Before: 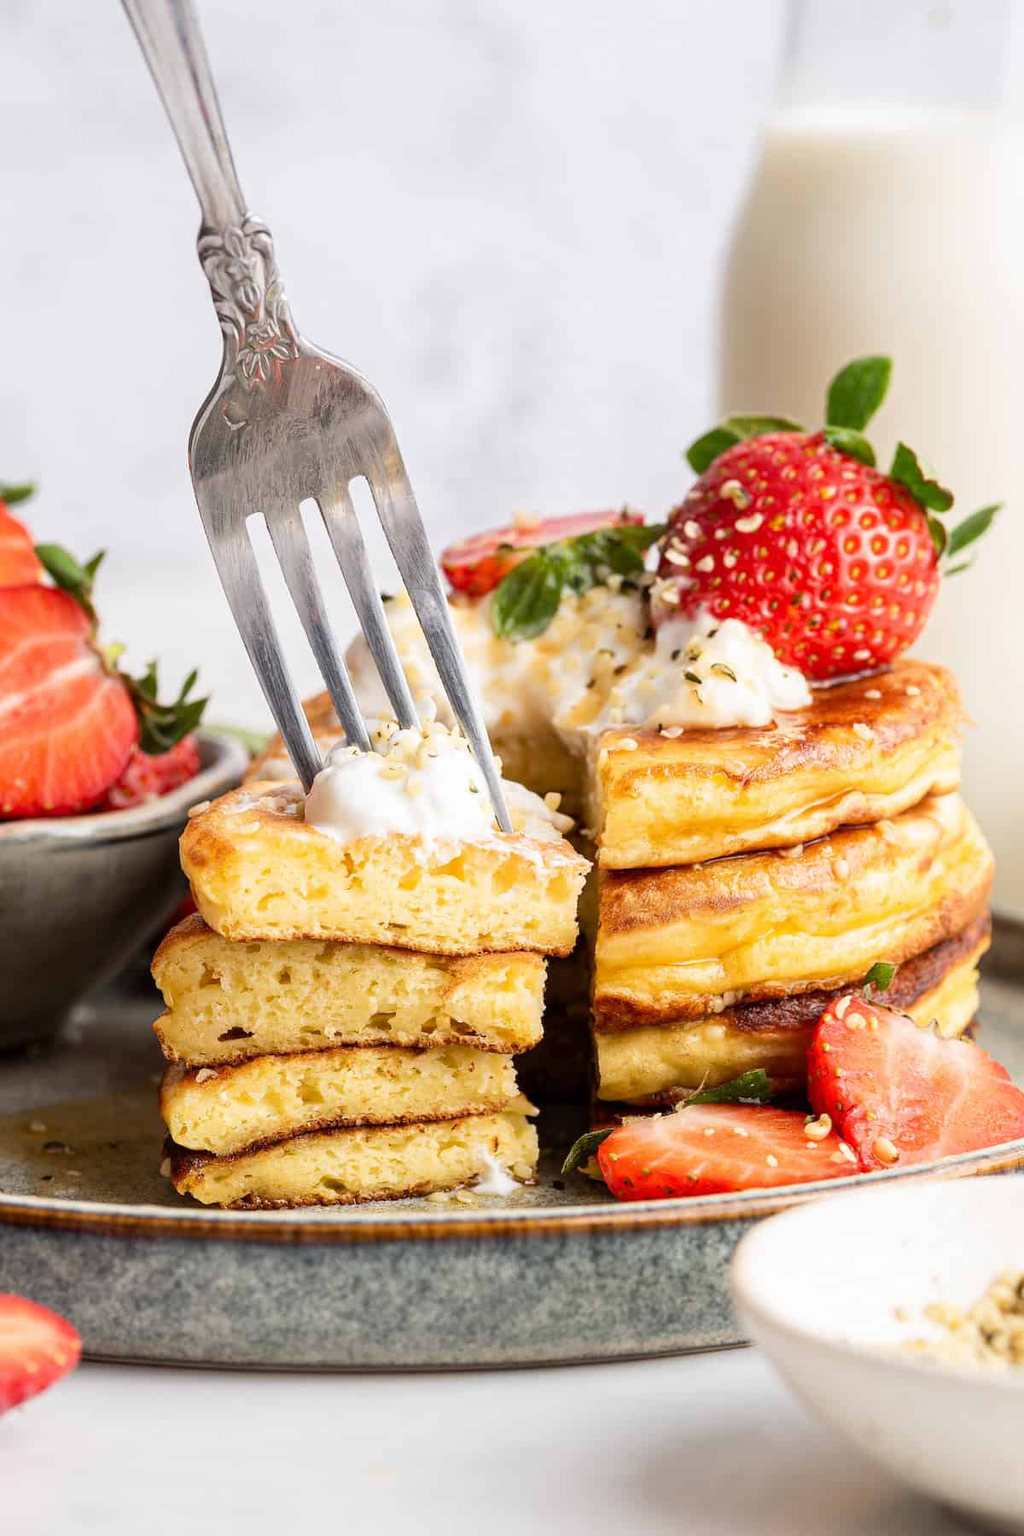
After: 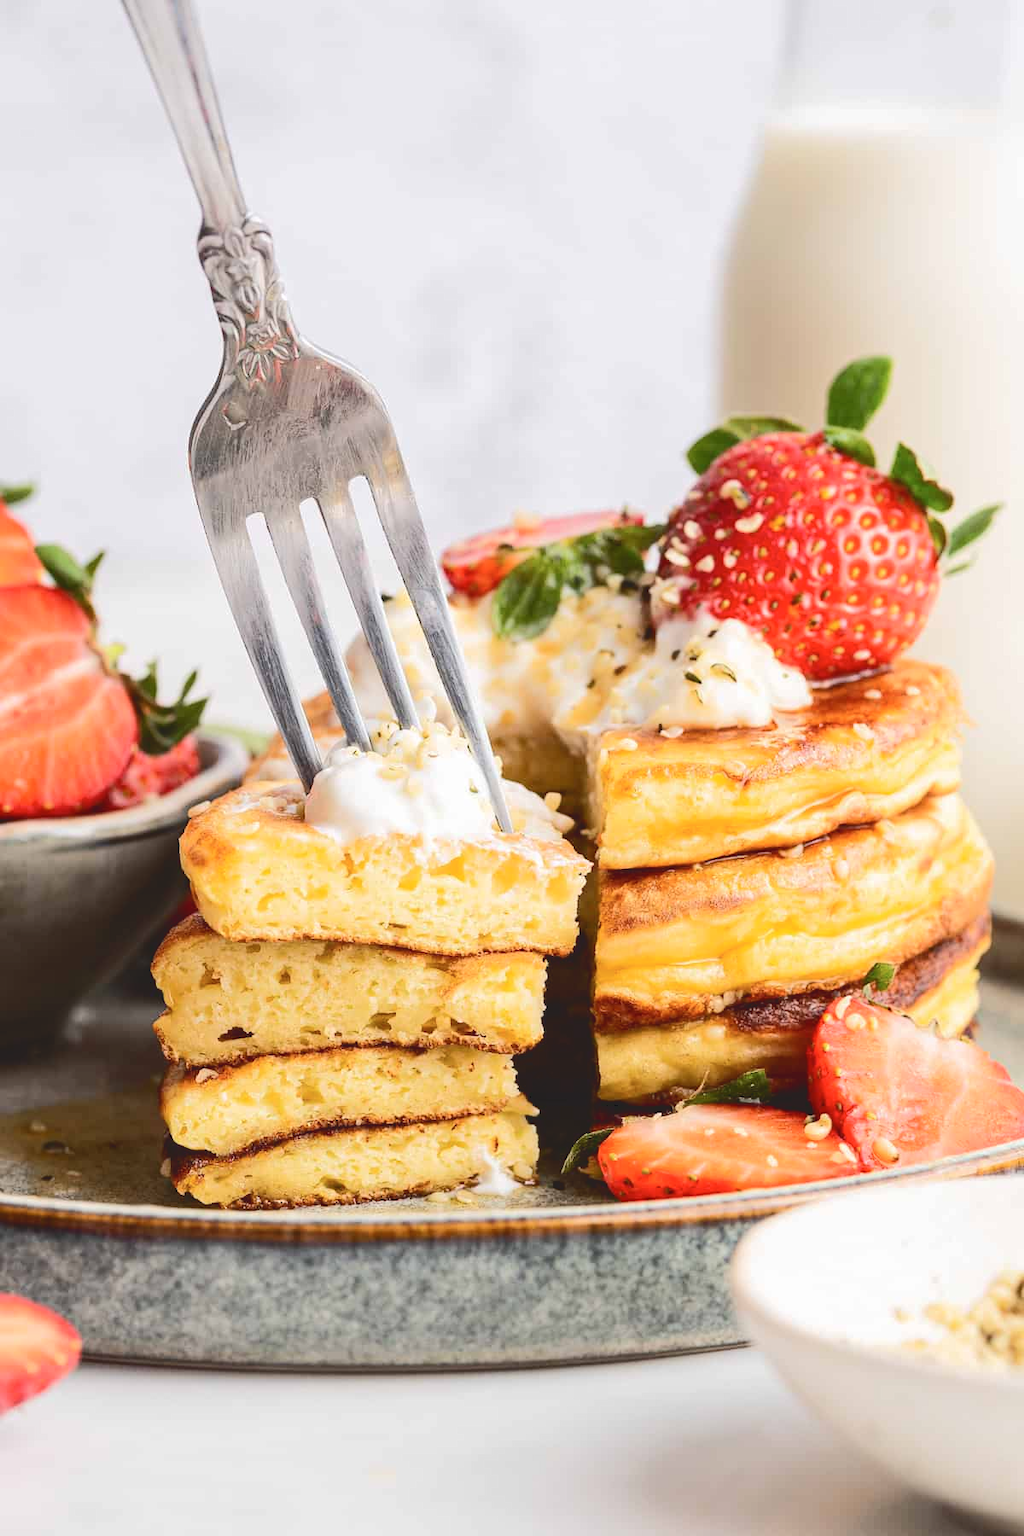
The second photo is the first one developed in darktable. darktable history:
tone curve: curves: ch0 [(0, 0) (0.003, 0.126) (0.011, 0.129) (0.025, 0.129) (0.044, 0.136) (0.069, 0.145) (0.1, 0.162) (0.136, 0.182) (0.177, 0.211) (0.224, 0.254) (0.277, 0.307) (0.335, 0.366) (0.399, 0.441) (0.468, 0.533) (0.543, 0.624) (0.623, 0.702) (0.709, 0.774) (0.801, 0.835) (0.898, 0.904) (1, 1)], color space Lab, independent channels
